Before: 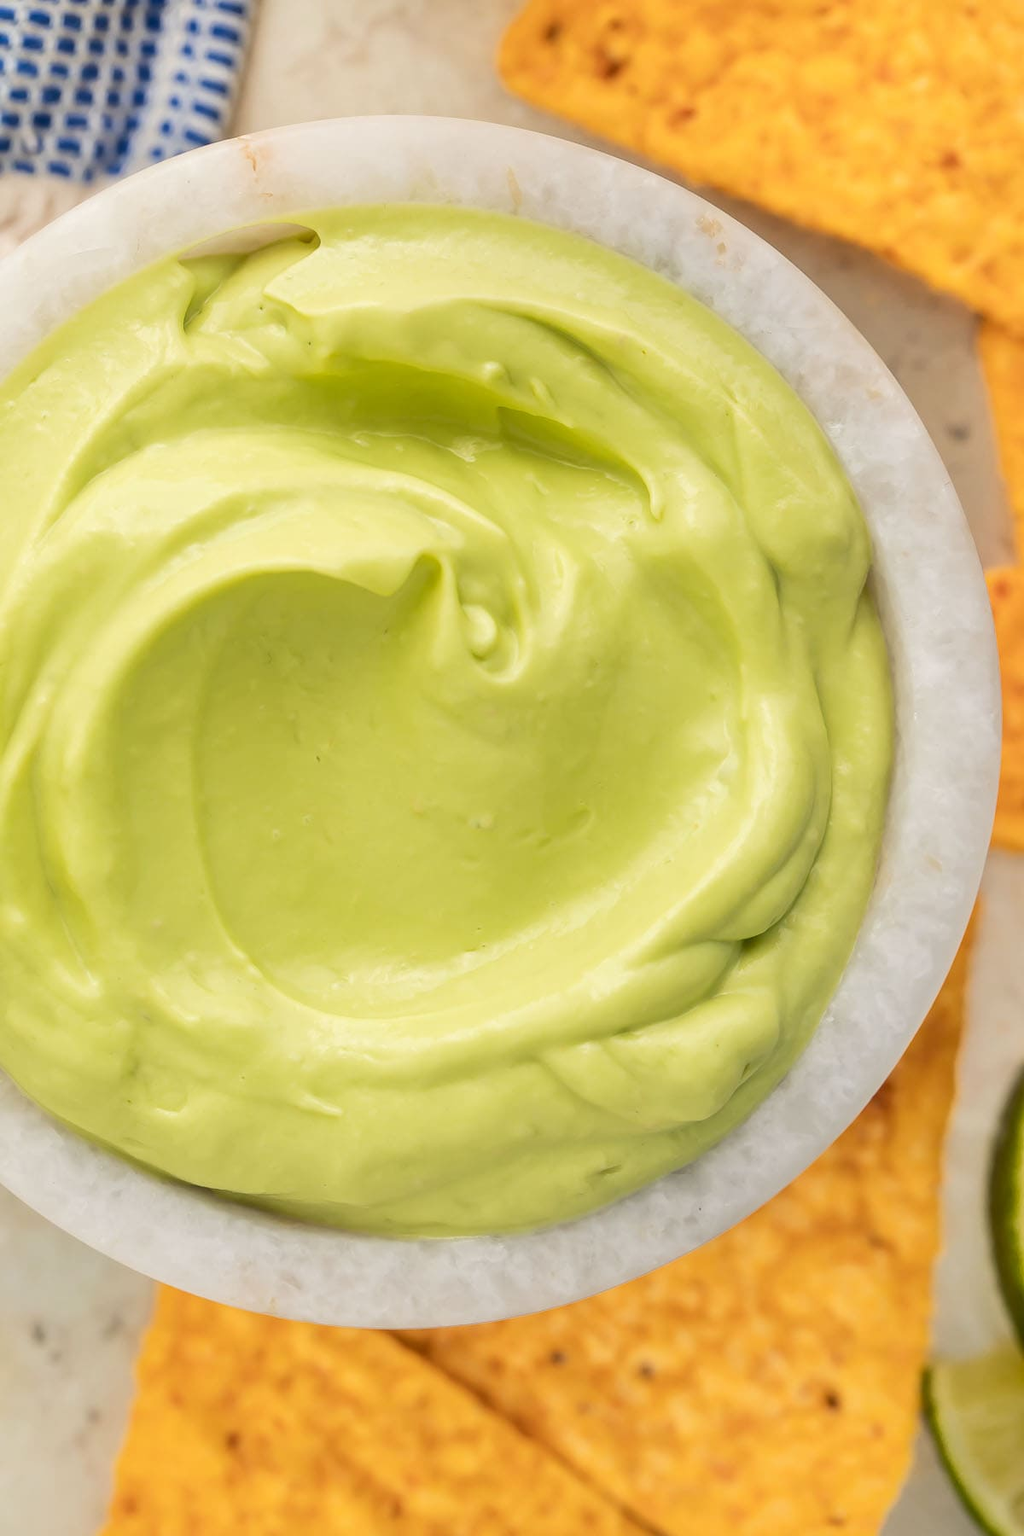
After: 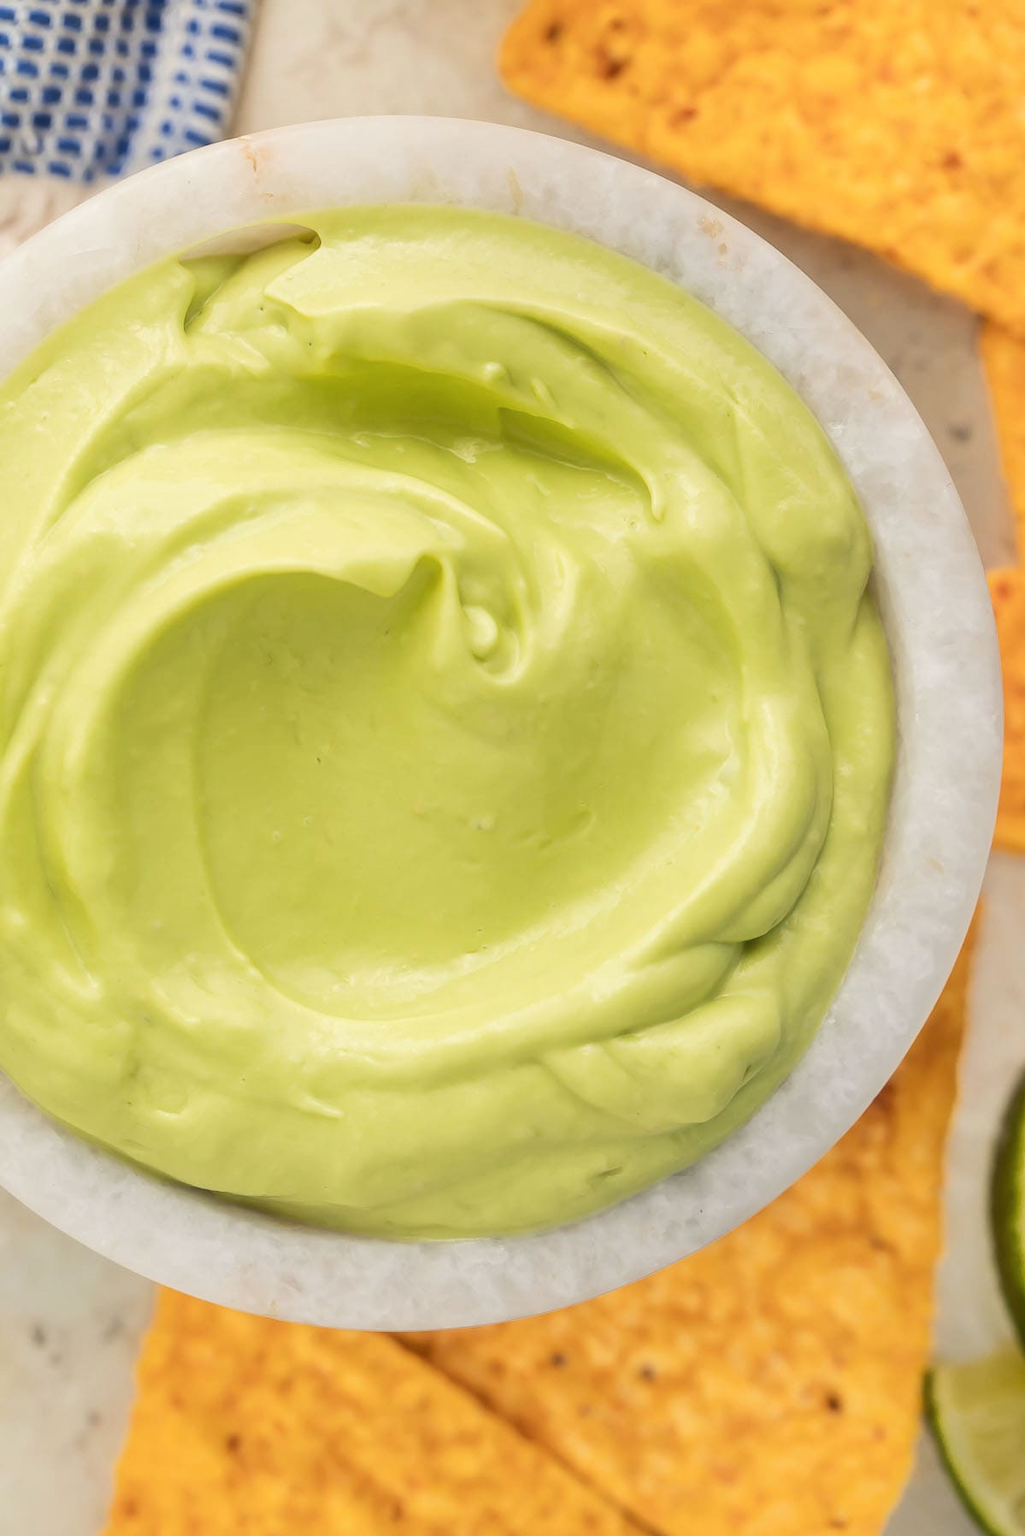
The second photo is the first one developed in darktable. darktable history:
crop: top 0.05%, bottom 0.098%
haze removal: strength -0.1, adaptive false
